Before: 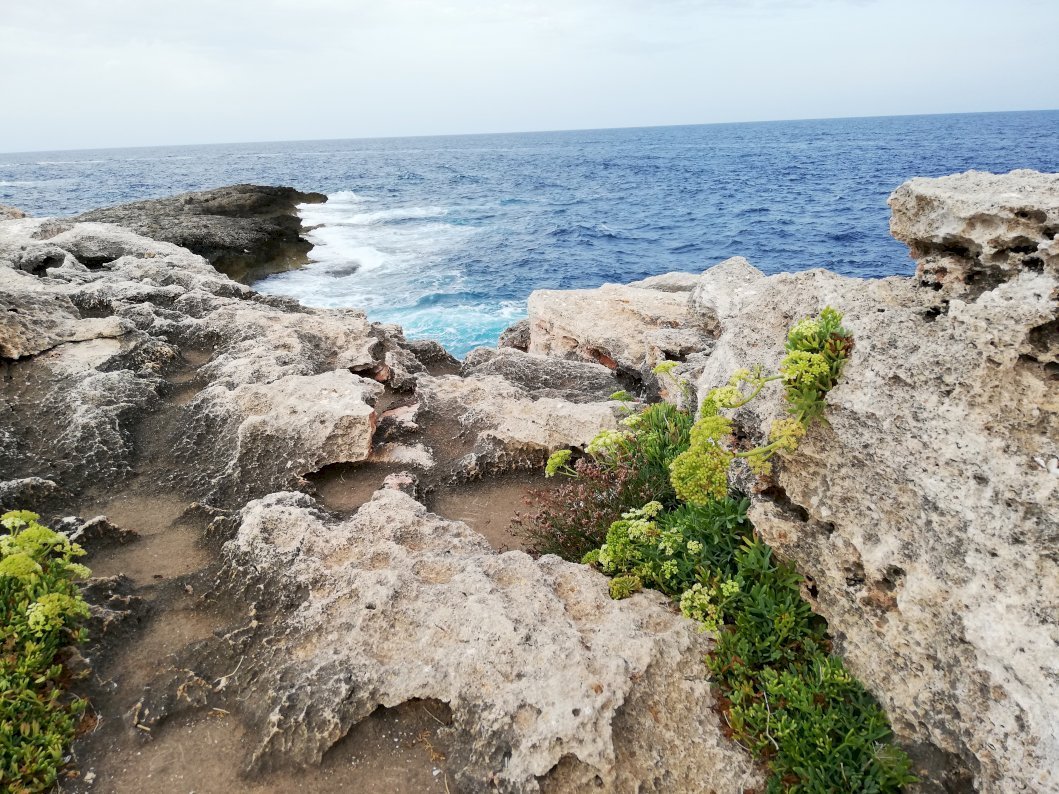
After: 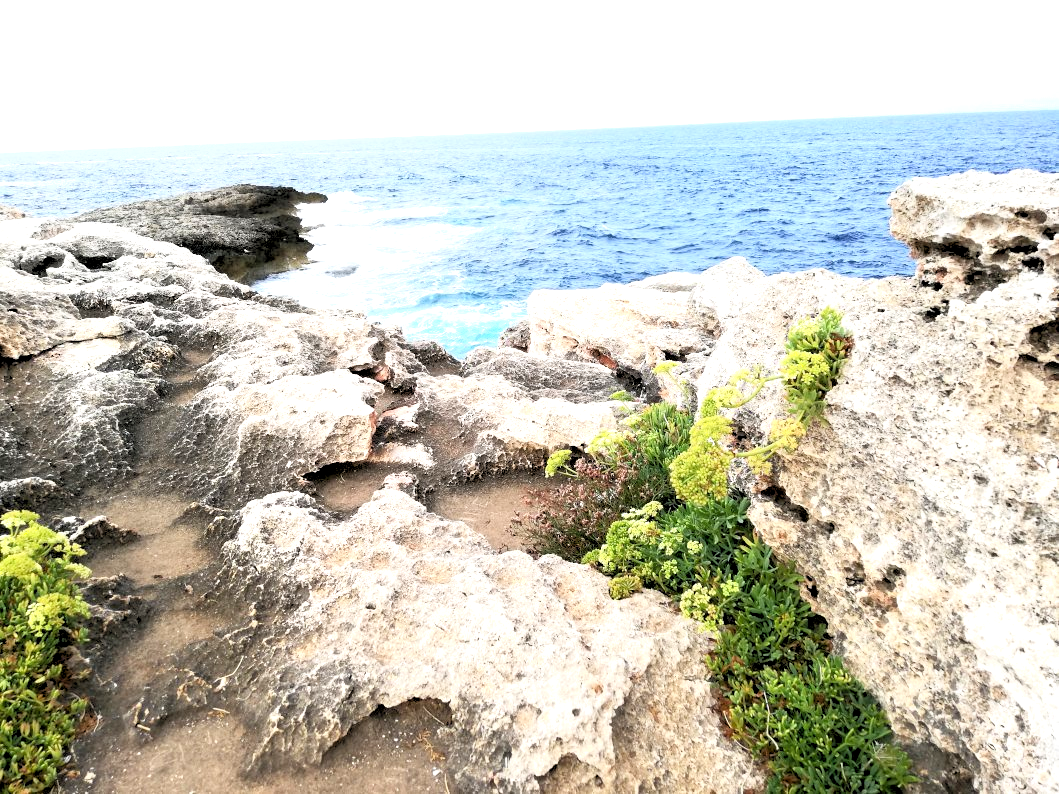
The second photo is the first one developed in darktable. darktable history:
shadows and highlights: shadows 0, highlights 40
exposure: exposure 0.669 EV, compensate highlight preservation false
rgb levels: levels [[0.013, 0.434, 0.89], [0, 0.5, 1], [0, 0.5, 1]]
